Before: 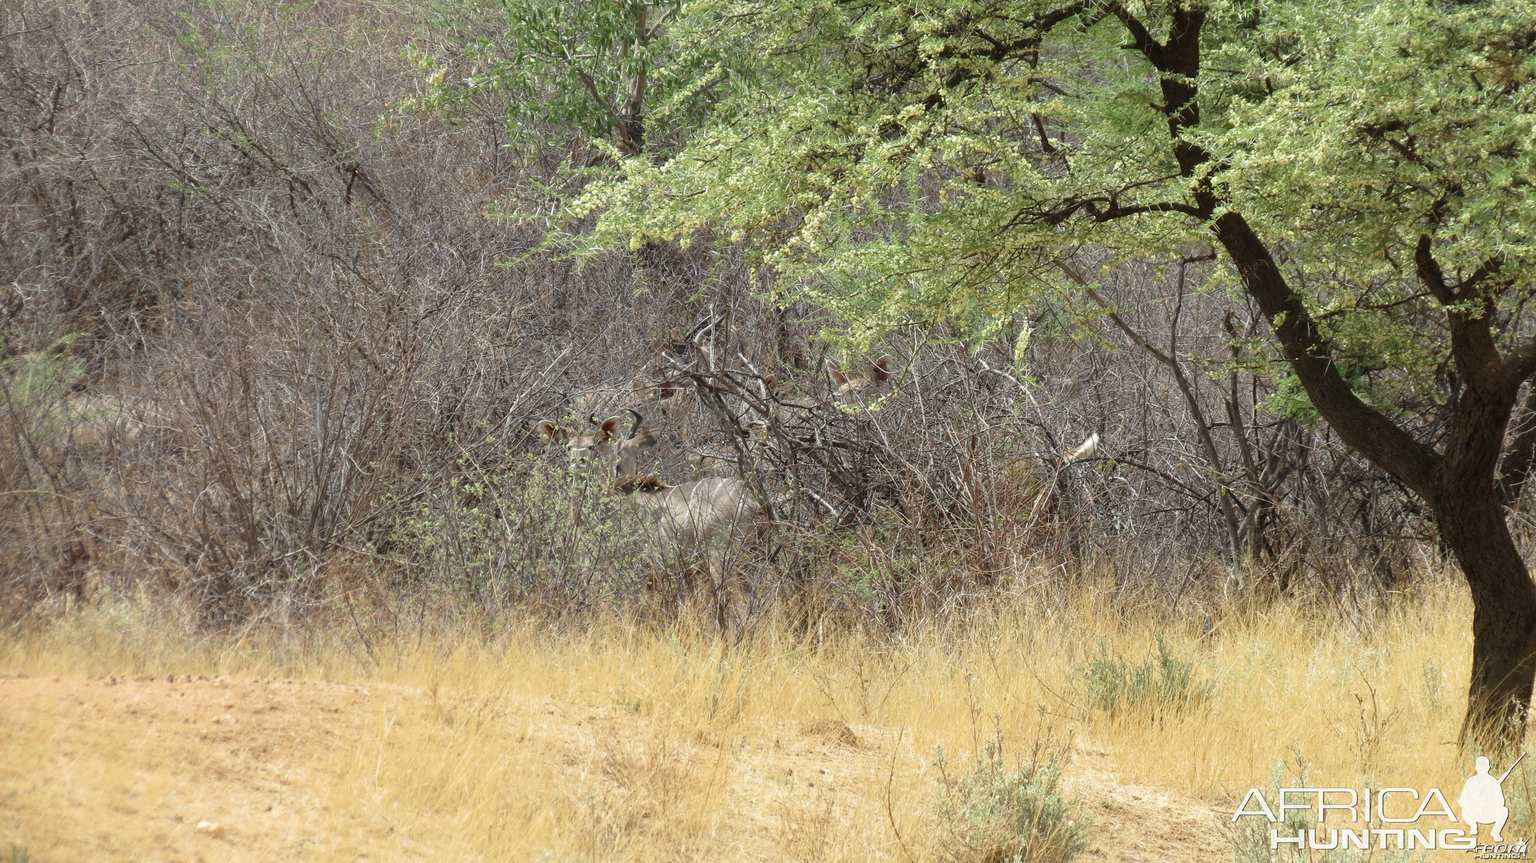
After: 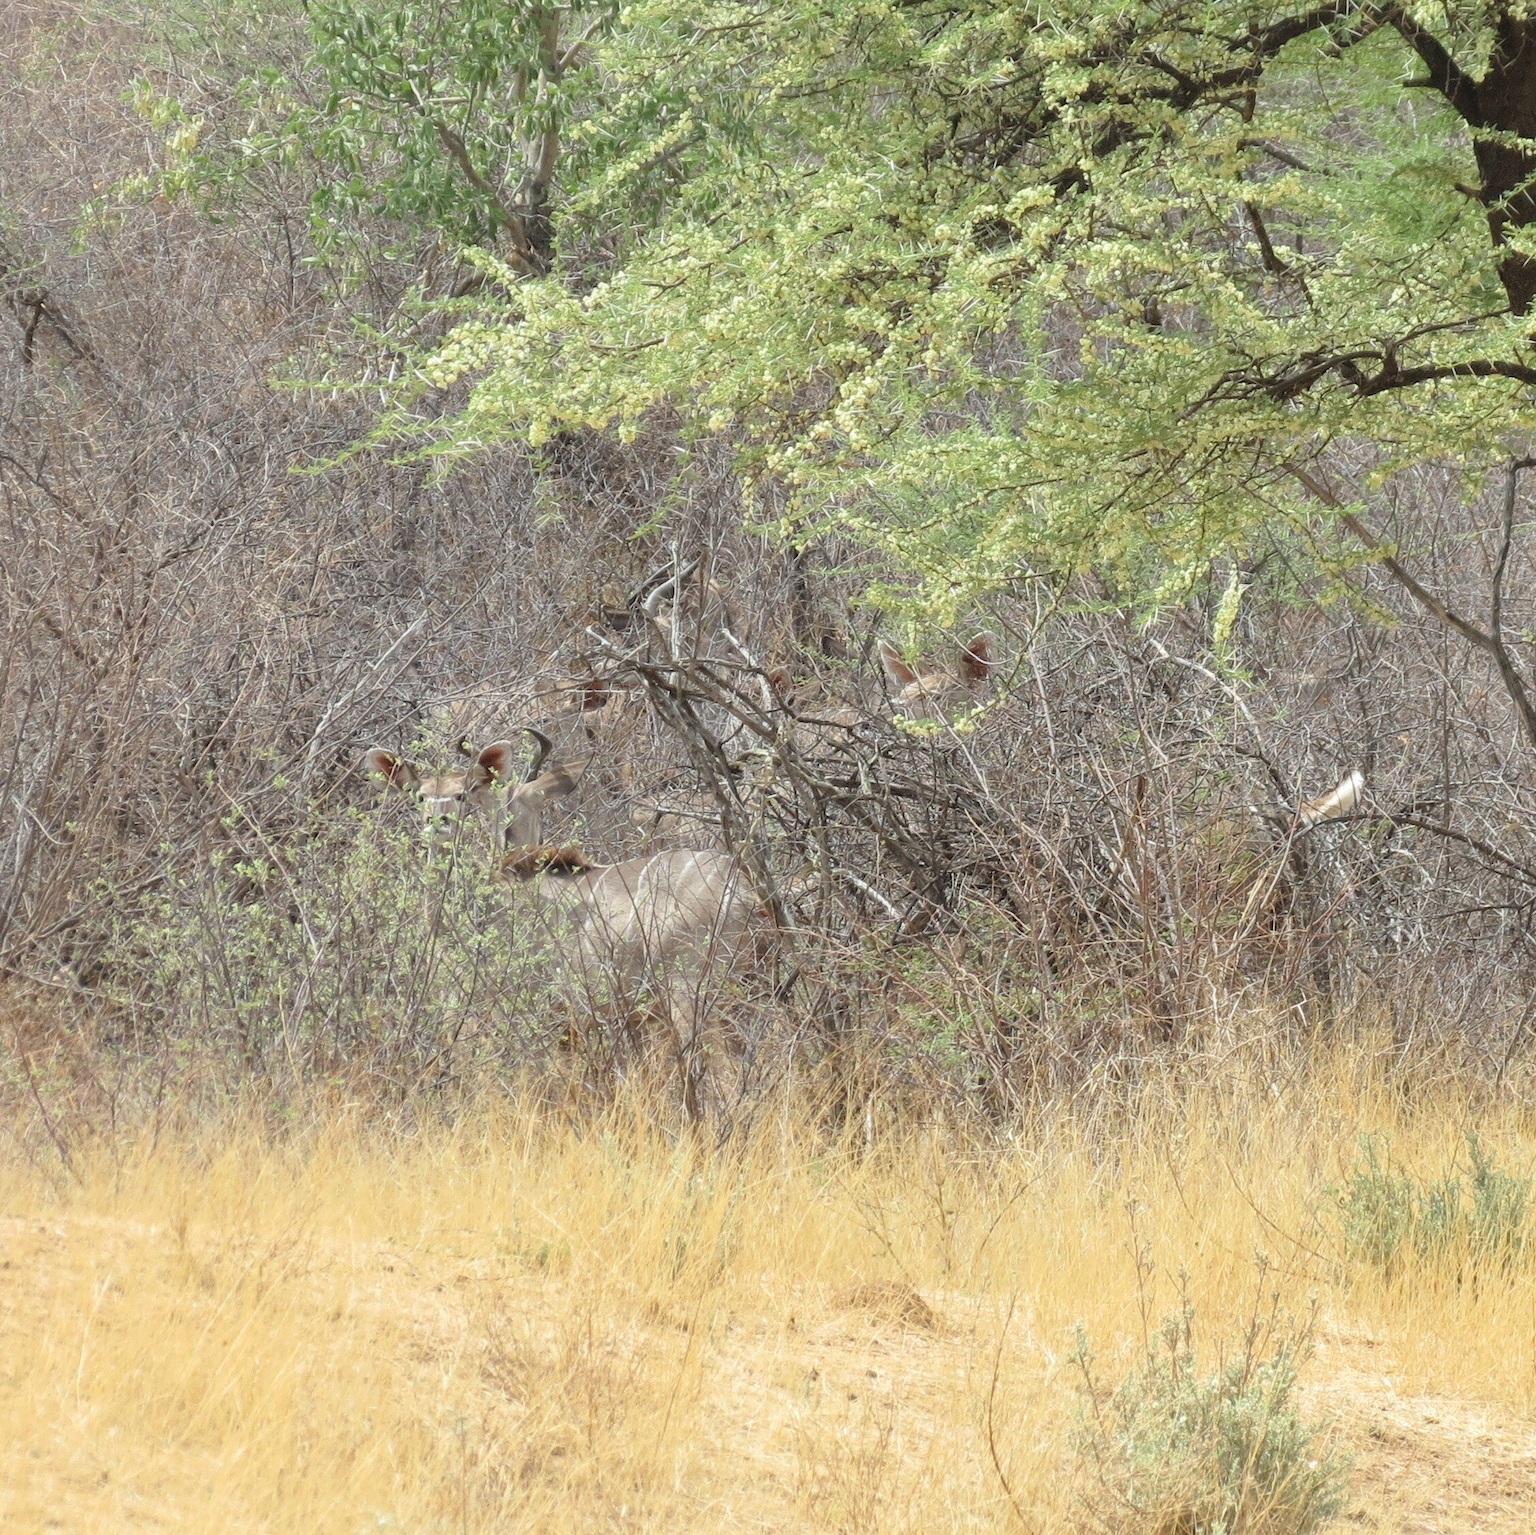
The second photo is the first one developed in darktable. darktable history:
crop: left 21.674%, right 22.086%
contrast brightness saturation: brightness 0.15
